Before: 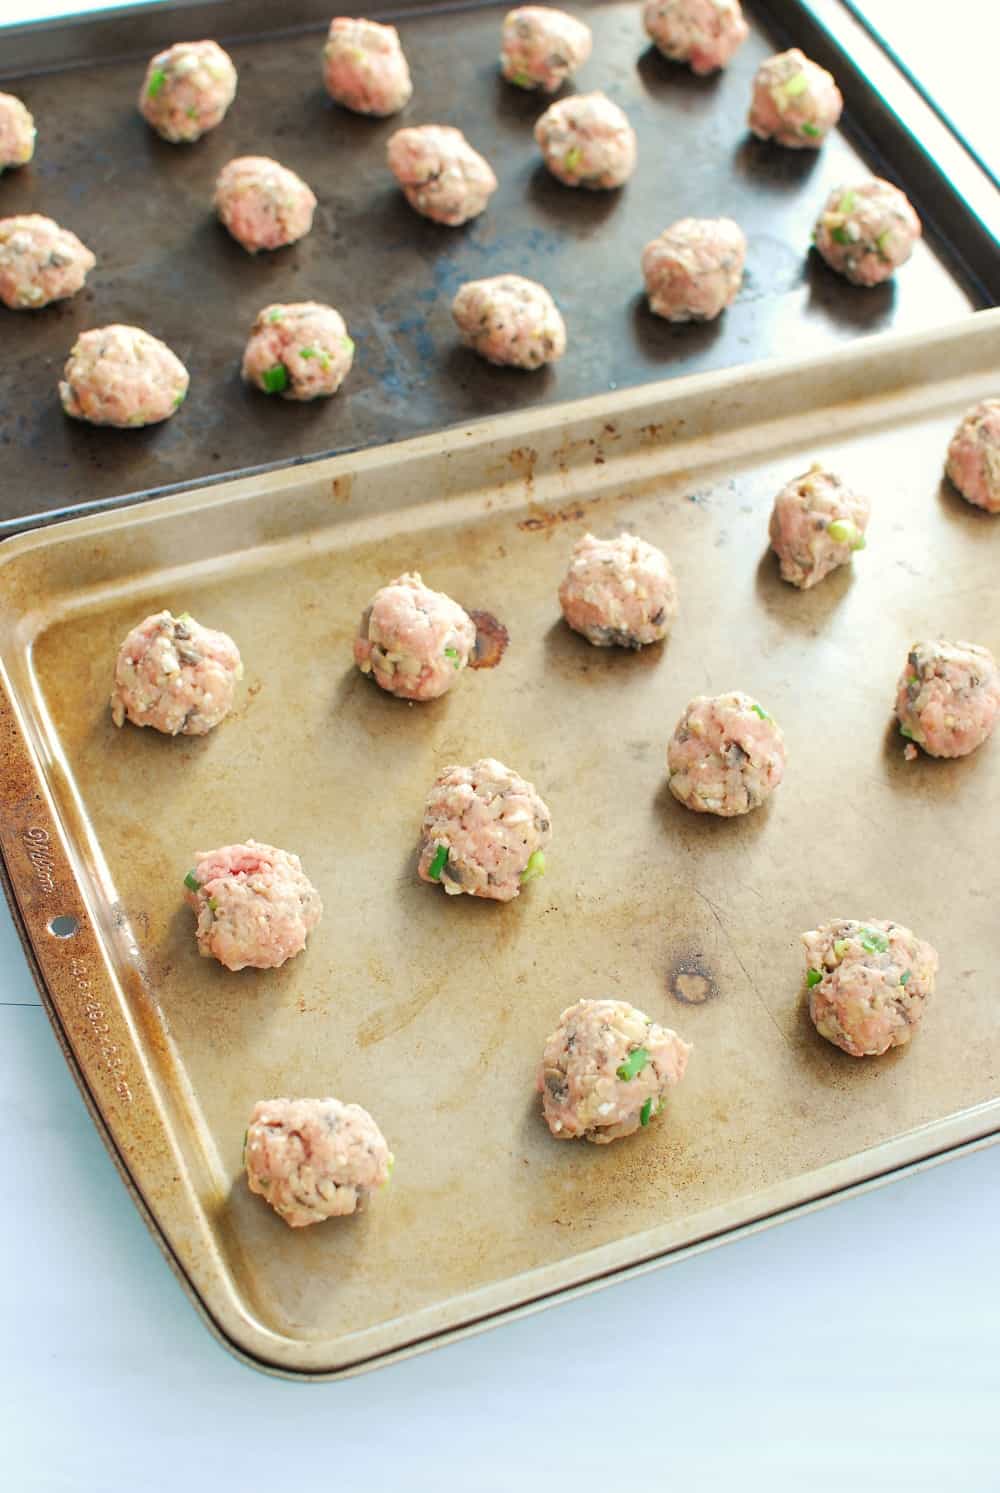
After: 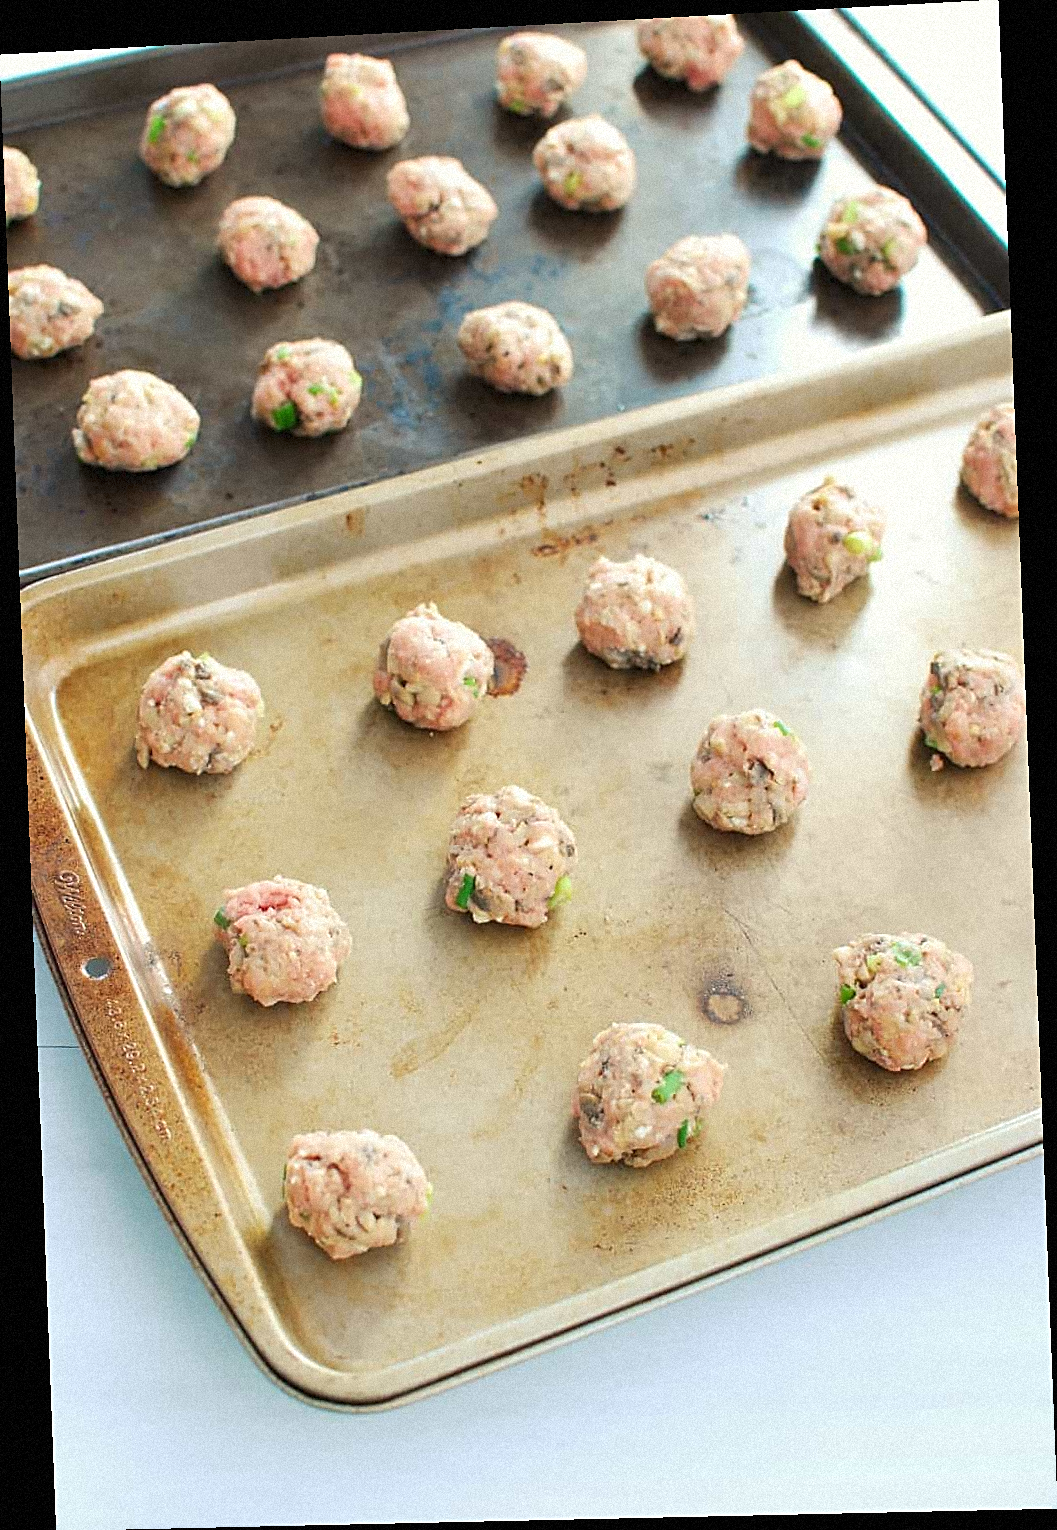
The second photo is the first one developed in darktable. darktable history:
rotate and perspective: rotation -2.22°, lens shift (horizontal) -0.022, automatic cropping off
sharpen: on, module defaults
grain: mid-tones bias 0%
contrast brightness saturation: contrast 0.05
